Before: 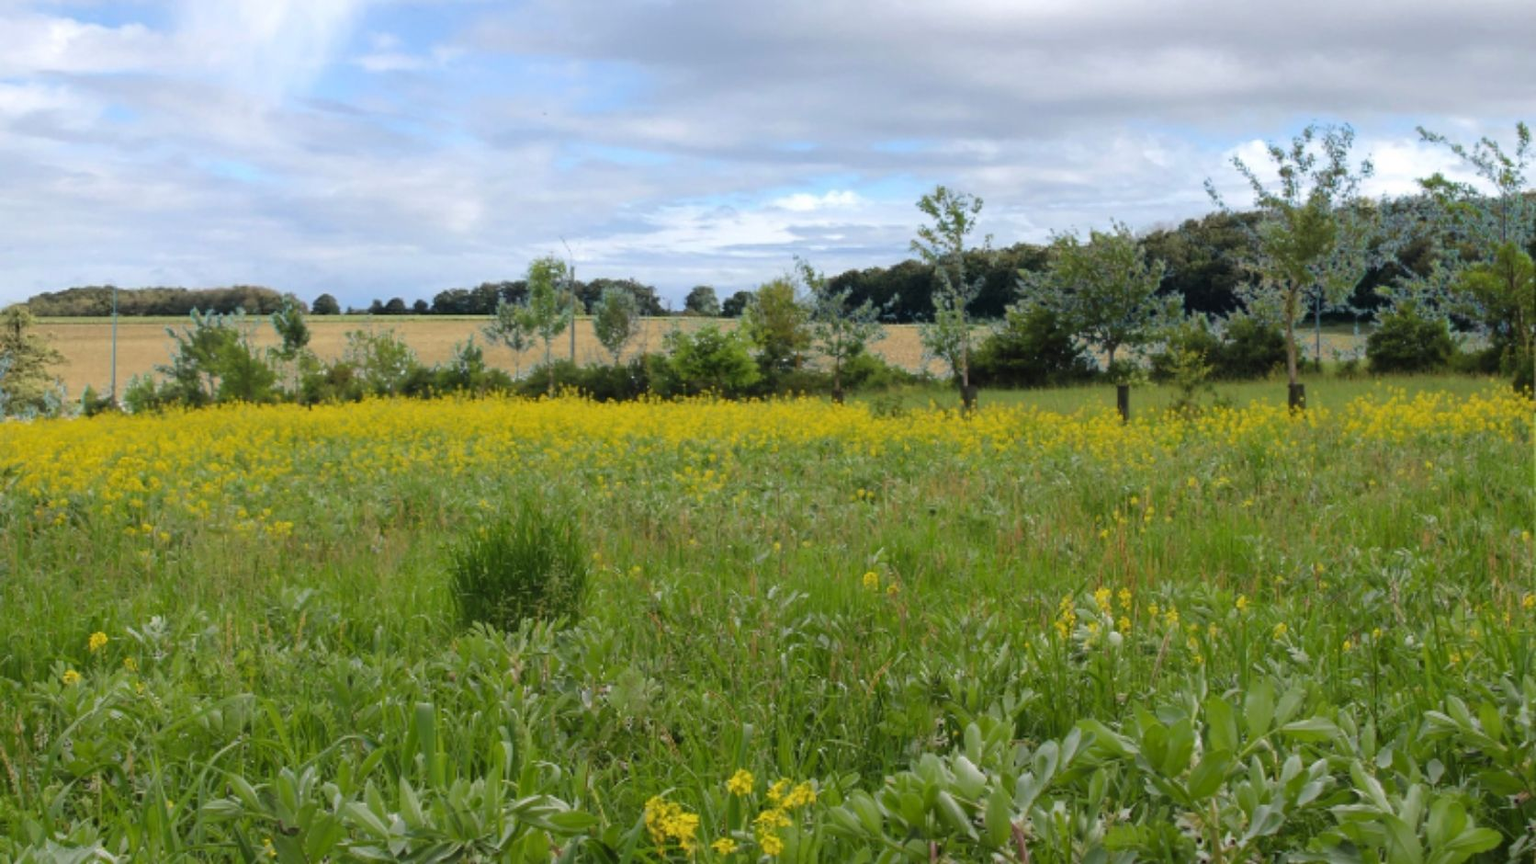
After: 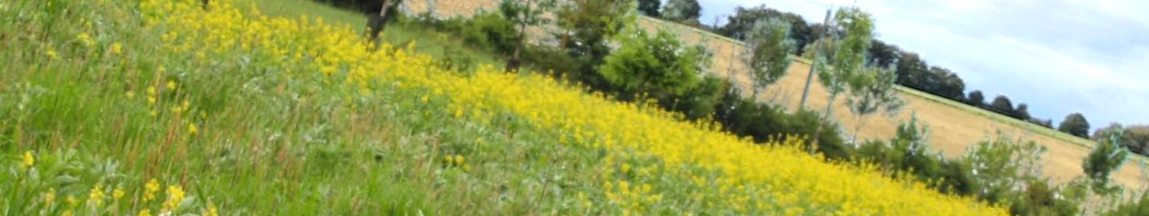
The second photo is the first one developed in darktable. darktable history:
exposure: exposure 0.566 EV, compensate highlight preservation false
crop and rotate: angle 16.12°, top 30.835%, bottom 35.653%
local contrast: highlights 100%, shadows 100%, detail 120%, midtone range 0.2
